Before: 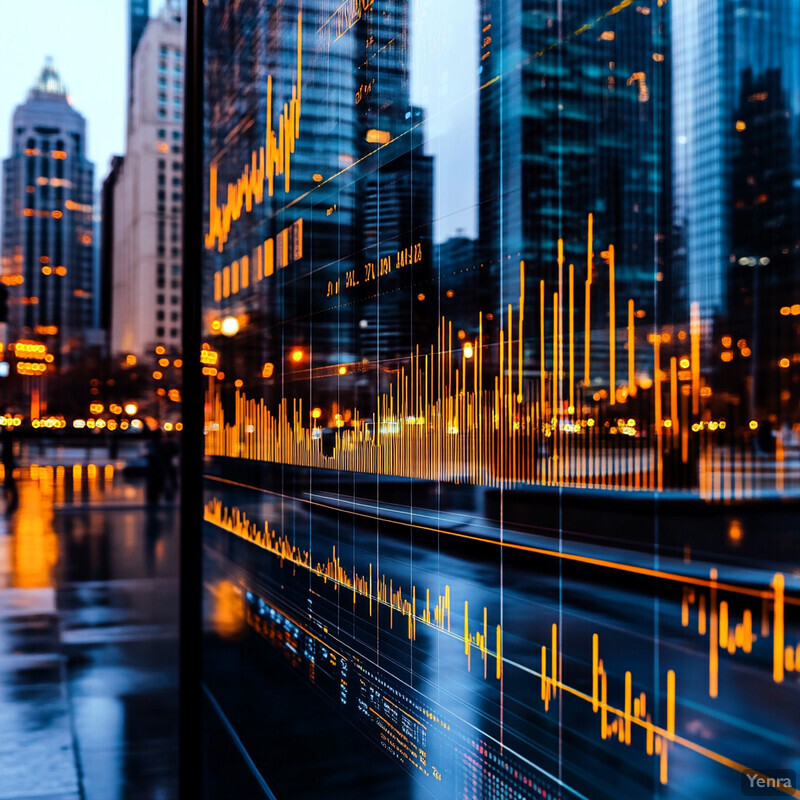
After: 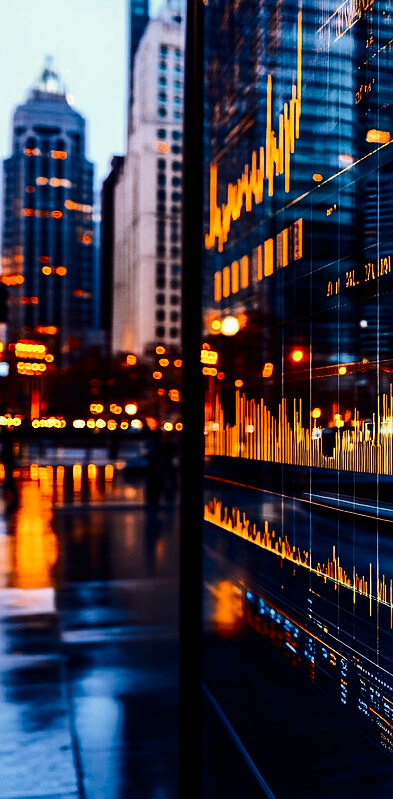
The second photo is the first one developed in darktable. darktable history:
color zones: curves: ch0 [(0, 0.5) (0.125, 0.4) (0.25, 0.5) (0.375, 0.4) (0.5, 0.4) (0.625, 0.35) (0.75, 0.35) (0.875, 0.5)]; ch1 [(0, 0.35) (0.125, 0.45) (0.25, 0.35) (0.375, 0.35) (0.5, 0.35) (0.625, 0.35) (0.75, 0.45) (0.875, 0.35)]; ch2 [(0, 0.6) (0.125, 0.5) (0.25, 0.5) (0.375, 0.6) (0.5, 0.6) (0.625, 0.5) (0.75, 0.5) (0.875, 0.5)]
crop and rotate: left 0%, top 0%, right 50.845%
color correction: highlights a* 0.816, highlights b* 2.78, saturation 1.1
sharpen: radius 1.272, amount 0.305, threshold 0
contrast brightness saturation: contrast 0.4, brightness 0.05, saturation 0.25
